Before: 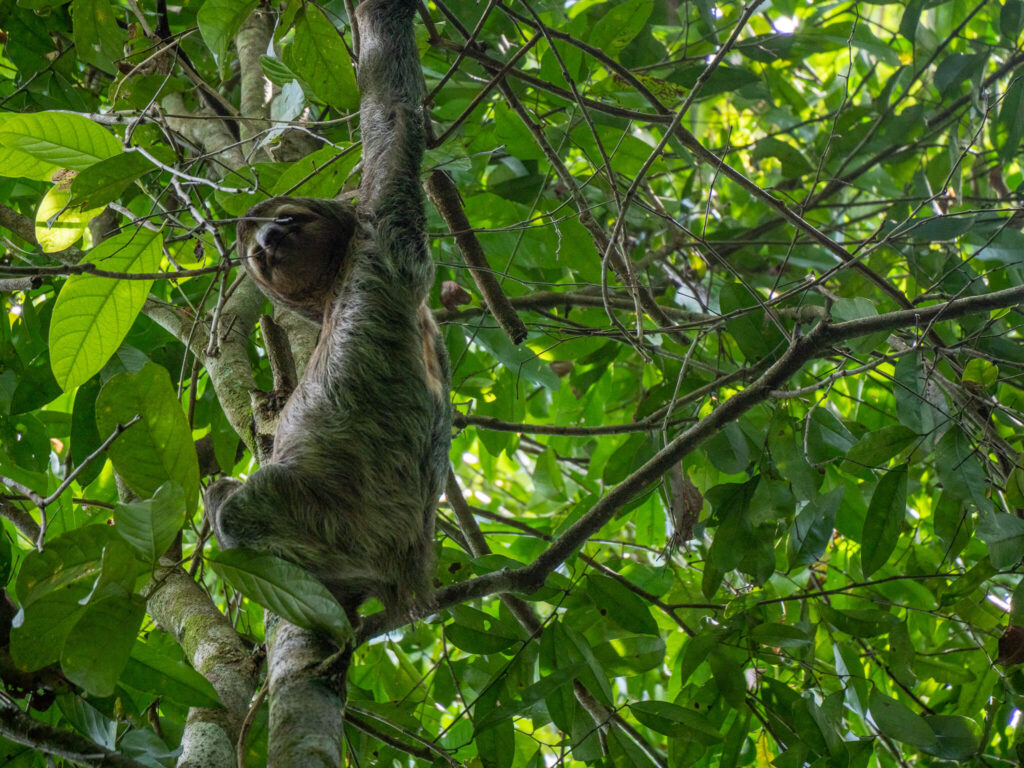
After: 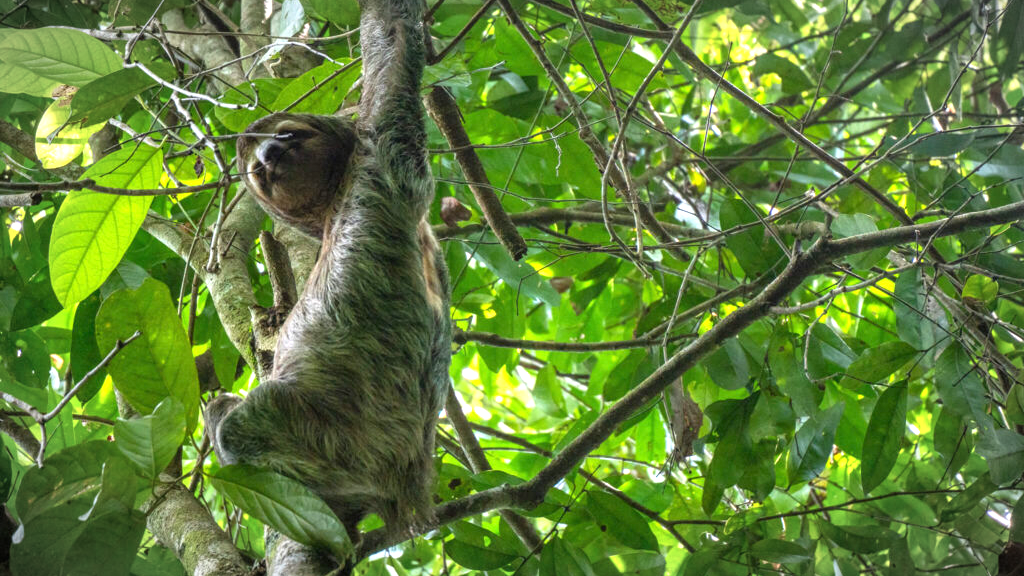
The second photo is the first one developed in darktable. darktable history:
crop: top 11.038%, bottom 13.962%
vignetting: fall-off start 87%, automatic ratio true
white balance: emerald 1
exposure: black level correction 0, exposure 1.015 EV, compensate exposure bias true, compensate highlight preservation false
